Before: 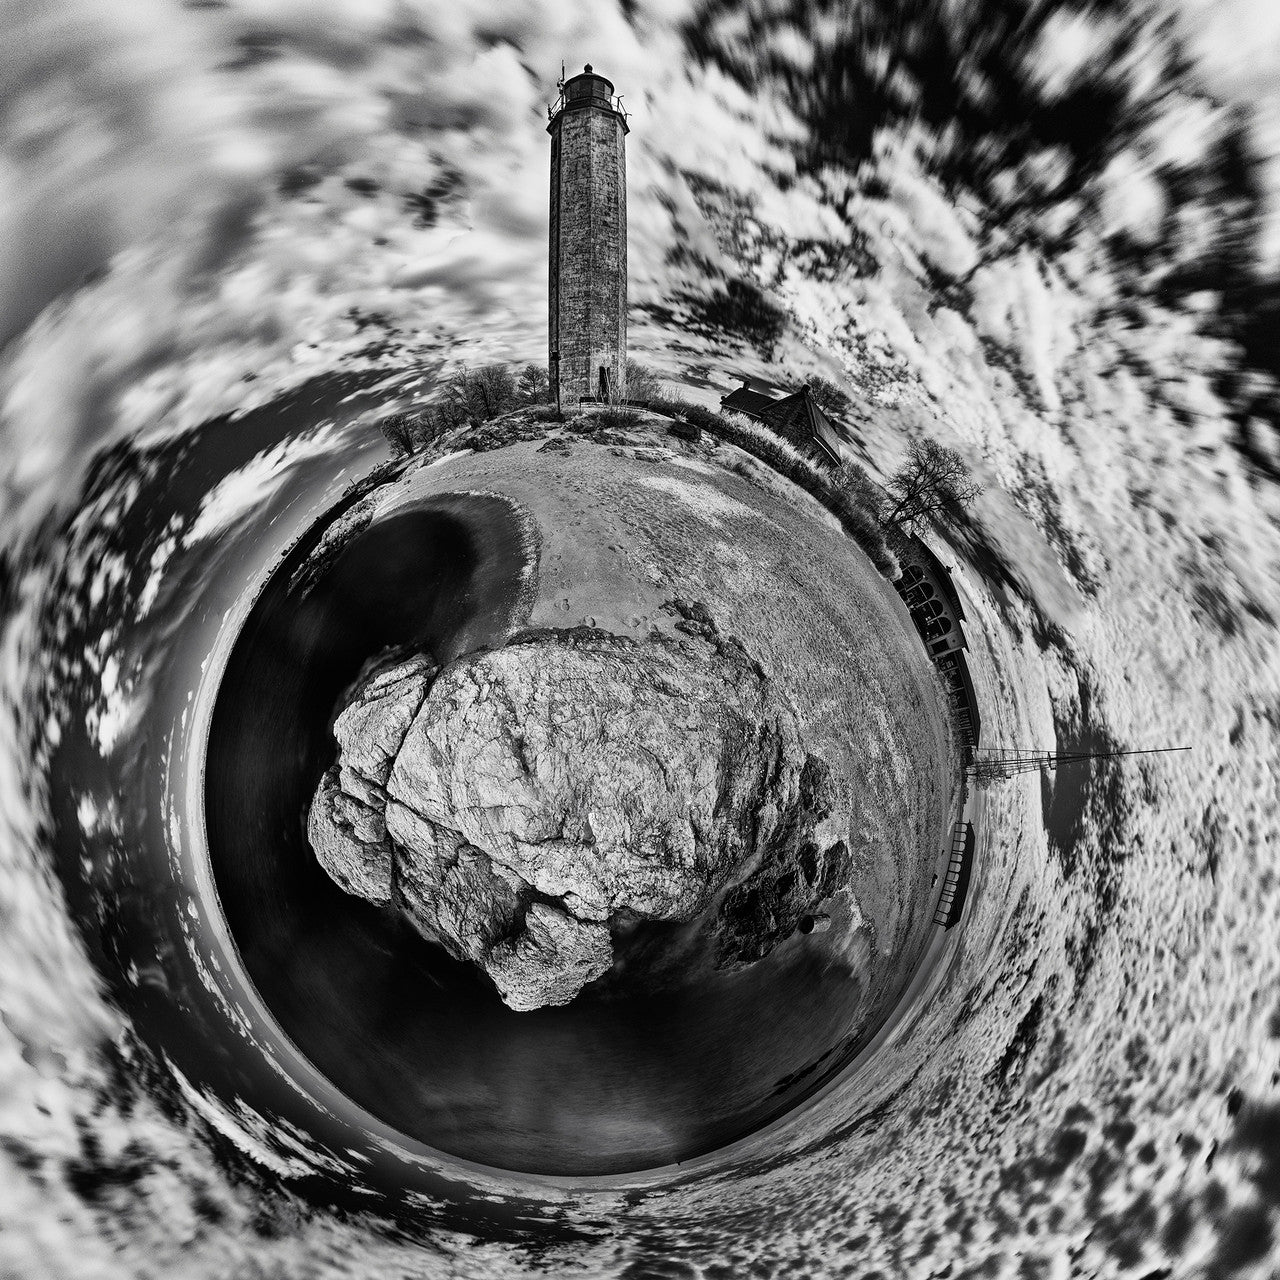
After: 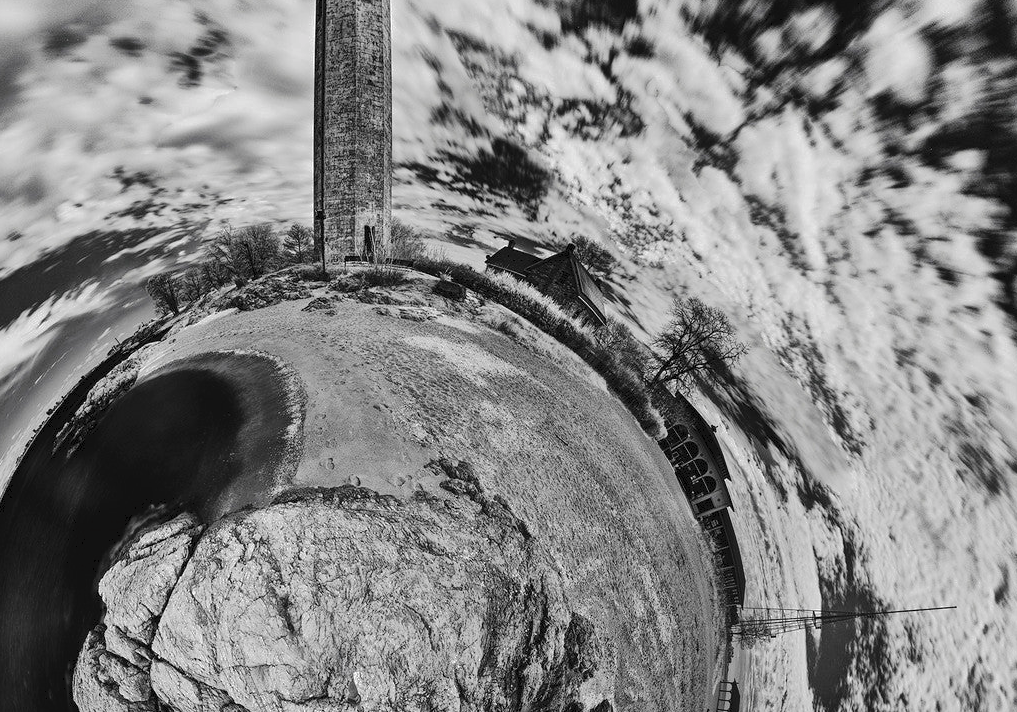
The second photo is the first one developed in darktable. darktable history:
crop: left 18.38%, top 11.092%, right 2.134%, bottom 33.217%
tone curve: curves: ch0 [(0, 0) (0.003, 0.048) (0.011, 0.055) (0.025, 0.065) (0.044, 0.089) (0.069, 0.111) (0.1, 0.132) (0.136, 0.163) (0.177, 0.21) (0.224, 0.259) (0.277, 0.323) (0.335, 0.385) (0.399, 0.442) (0.468, 0.508) (0.543, 0.578) (0.623, 0.648) (0.709, 0.716) (0.801, 0.781) (0.898, 0.845) (1, 1)], preserve colors none
